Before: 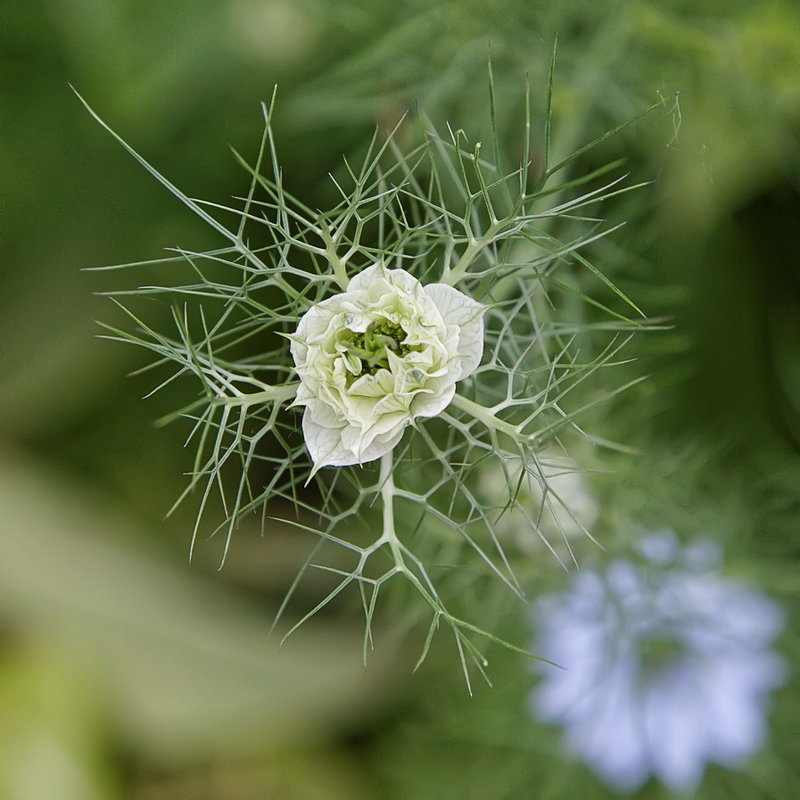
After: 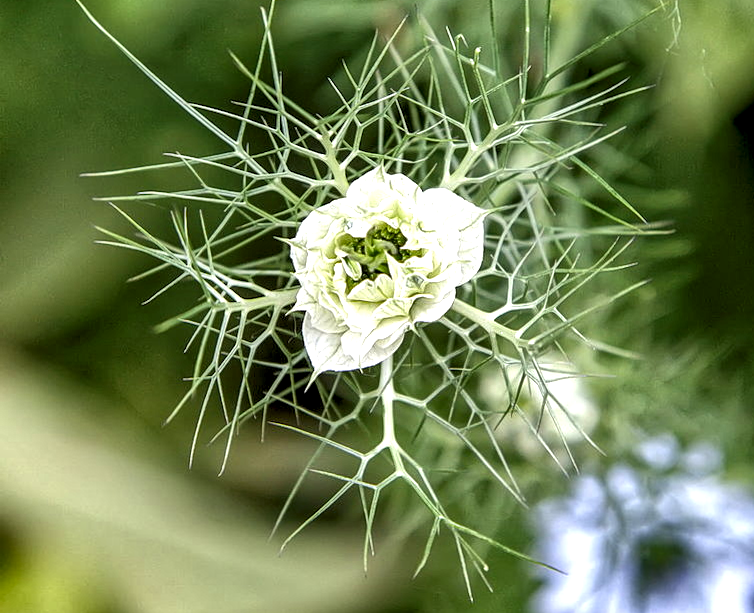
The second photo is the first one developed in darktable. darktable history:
local contrast: highlights 21%, shadows 69%, detail 170%
exposure: exposure 0.586 EV, compensate exposure bias true, compensate highlight preservation false
shadows and highlights: shadows 24.58, highlights -79.12, soften with gaussian
crop and rotate: angle 0.104°, top 11.927%, right 5.502%, bottom 11.221%
levels: levels [0.073, 0.497, 0.972]
